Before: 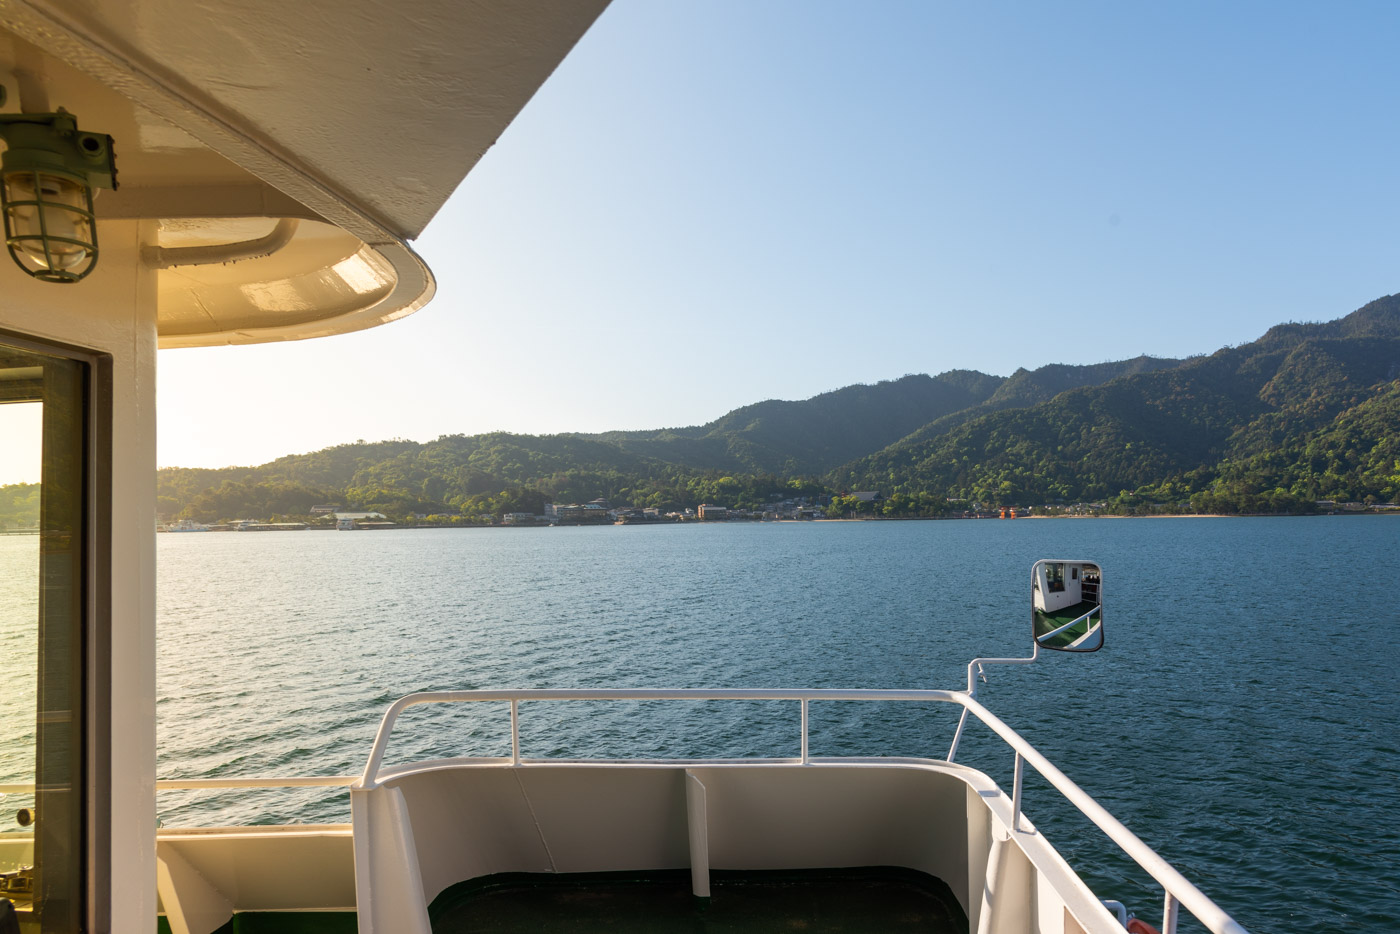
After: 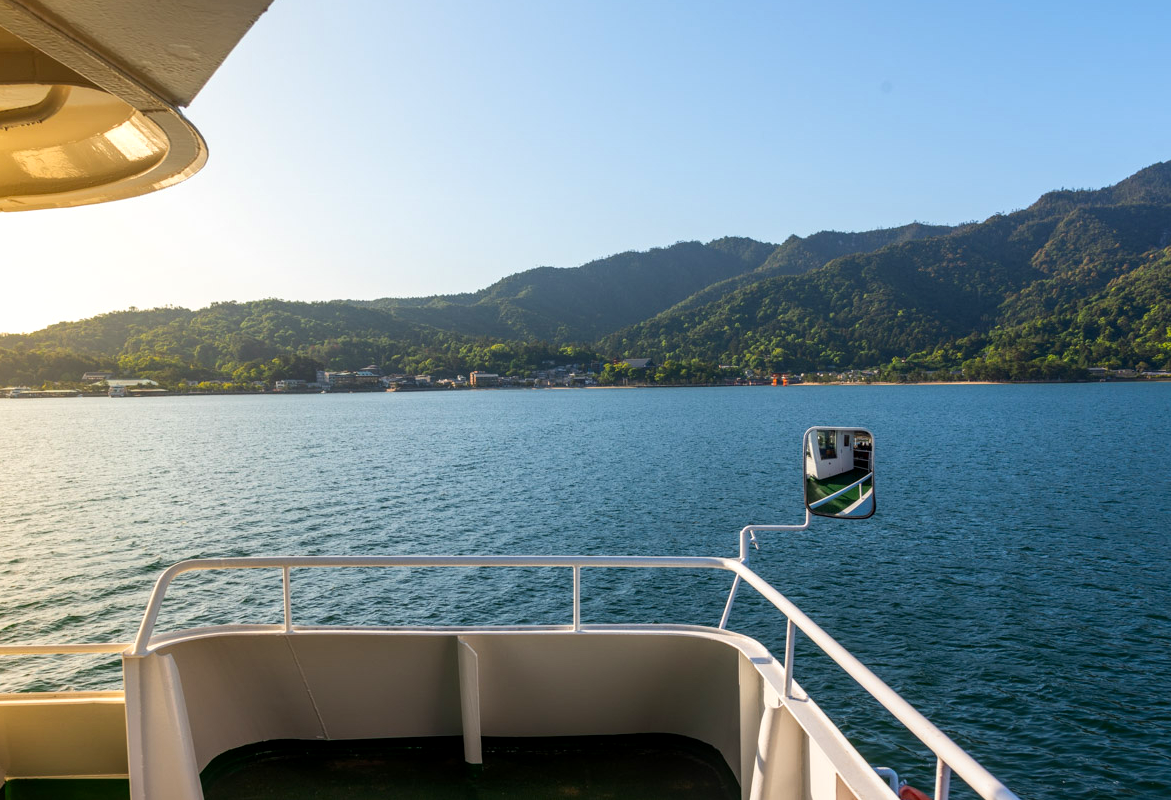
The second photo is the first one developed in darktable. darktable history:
crop: left 16.315%, top 14.246%
local contrast: on, module defaults
contrast brightness saturation: contrast 0.09, saturation 0.28
exposure: compensate highlight preservation false
